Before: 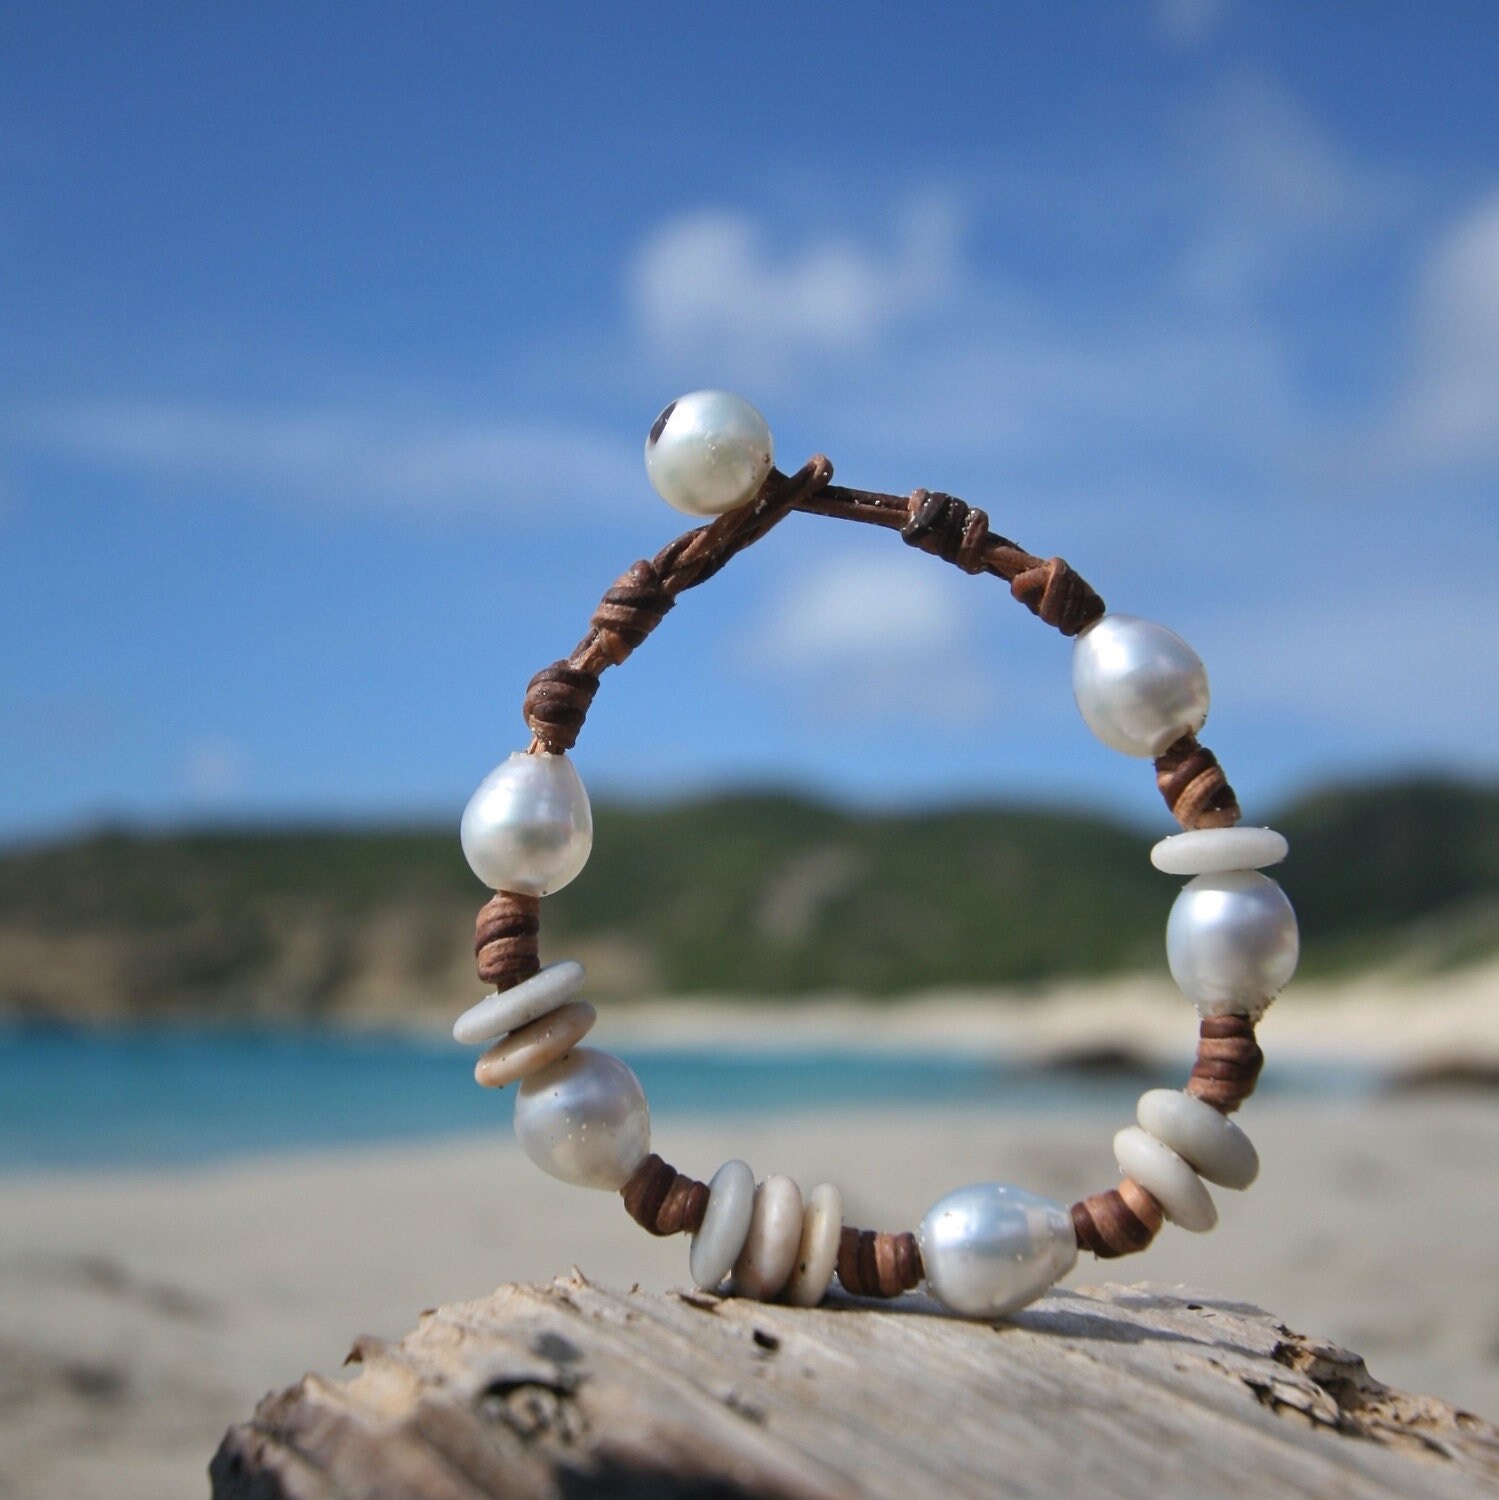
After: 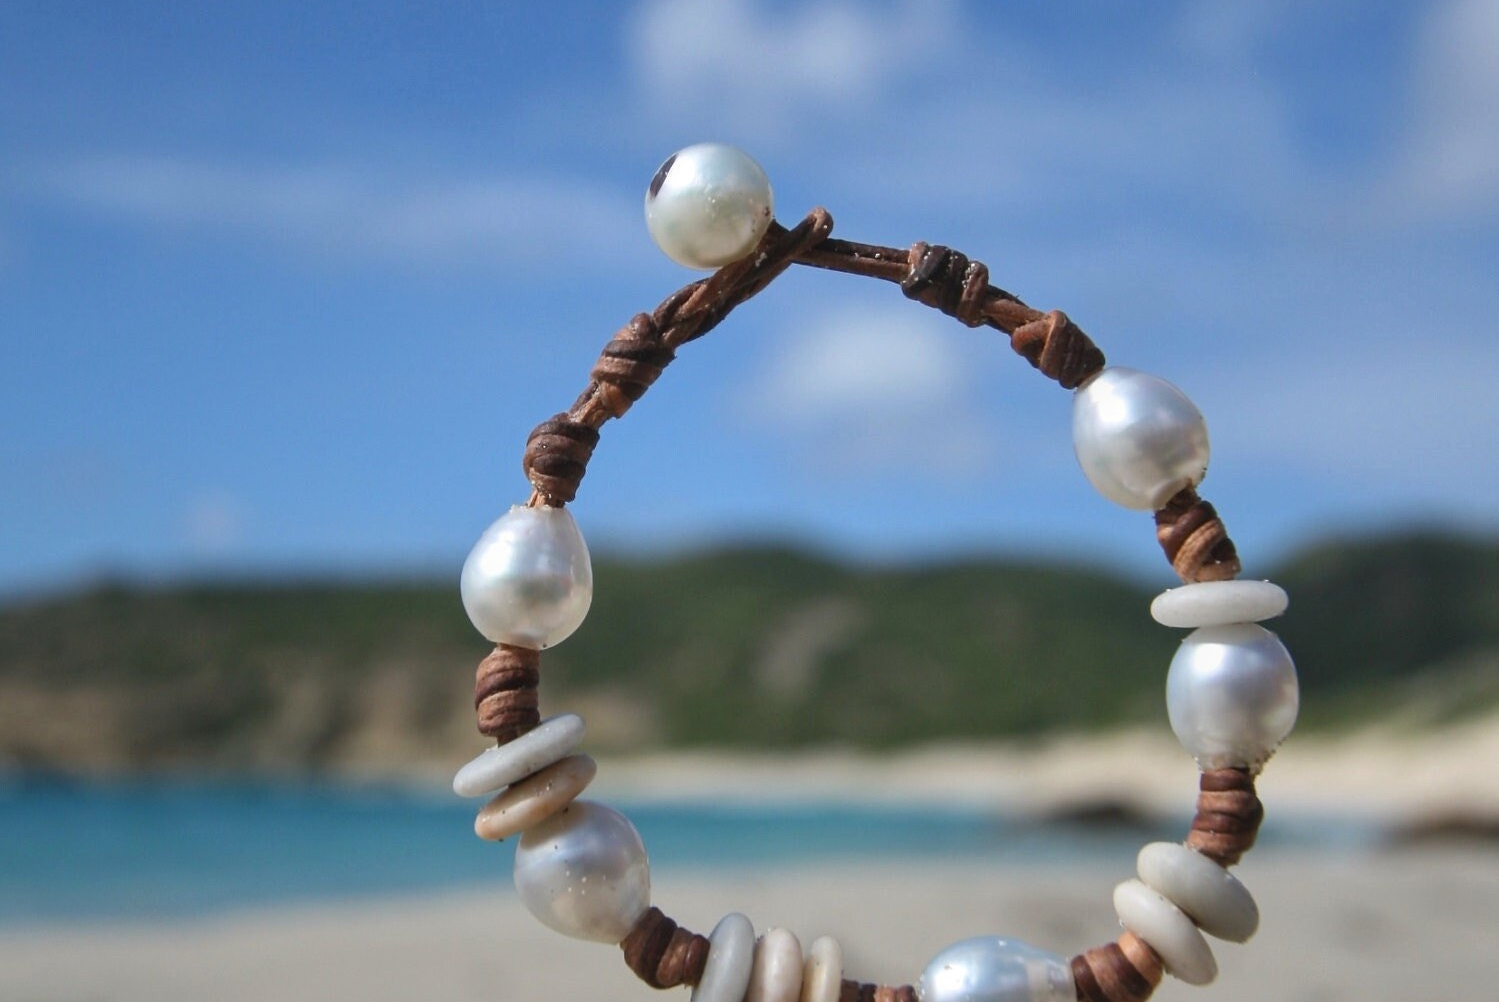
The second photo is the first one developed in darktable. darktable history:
local contrast: detail 110%
crop: top 16.491%, bottom 16.7%
